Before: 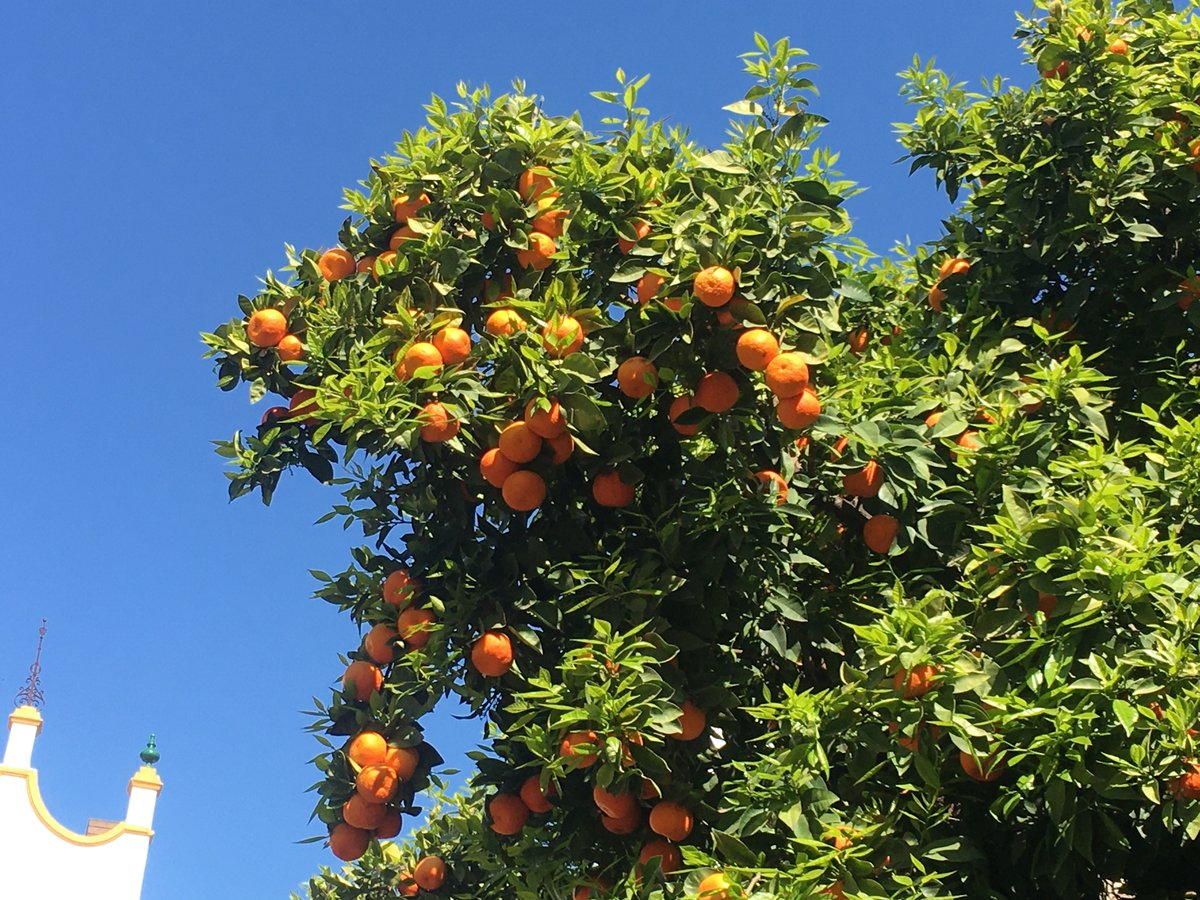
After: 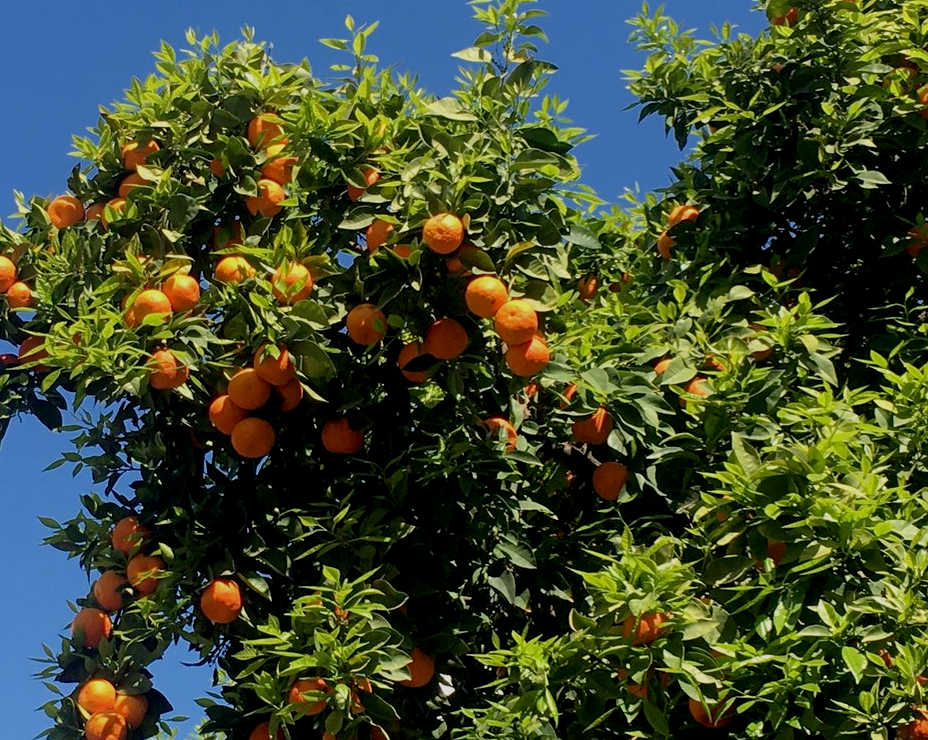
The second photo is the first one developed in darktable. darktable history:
exposure: black level correction 0.011, exposure -0.47 EV, compensate exposure bias true, compensate highlight preservation false
crop: left 22.655%, top 5.904%, bottom 11.832%
